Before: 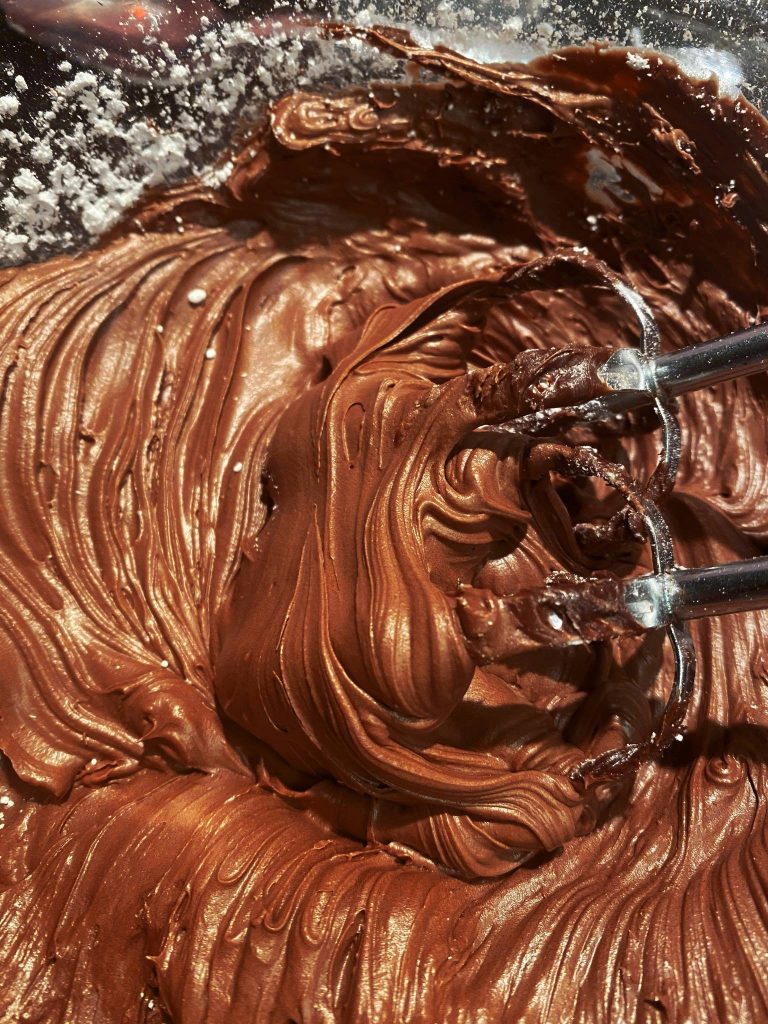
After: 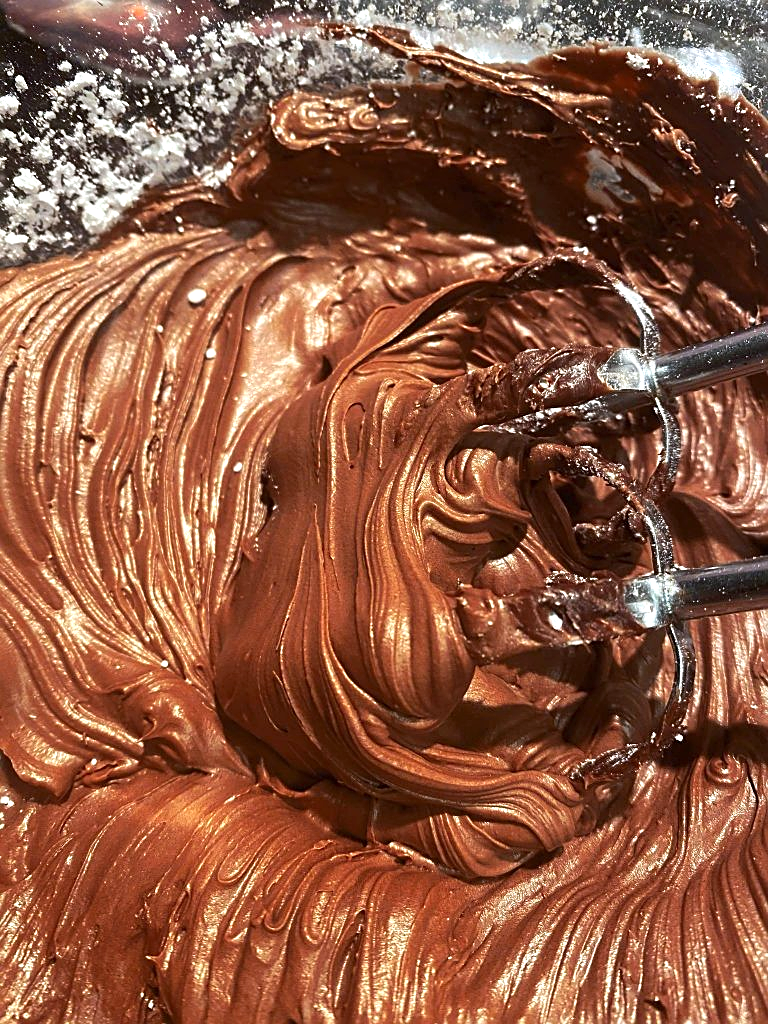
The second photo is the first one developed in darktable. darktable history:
sharpen: on, module defaults
white balance: red 0.983, blue 1.036
exposure: exposure 0.496 EV, compensate highlight preservation false
